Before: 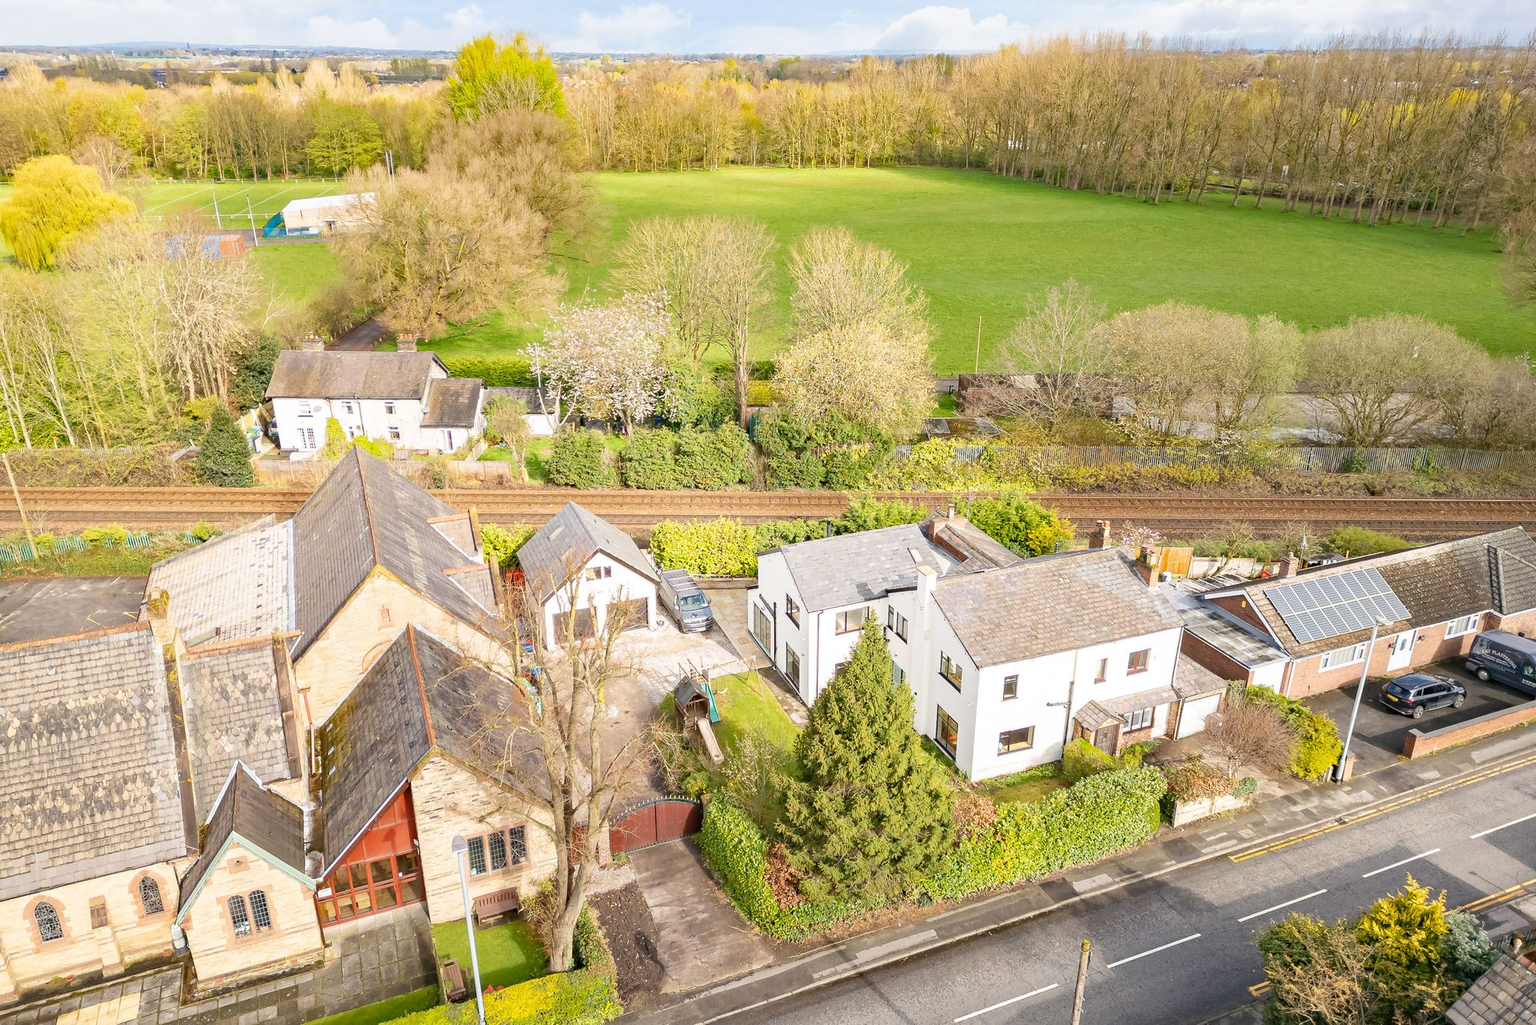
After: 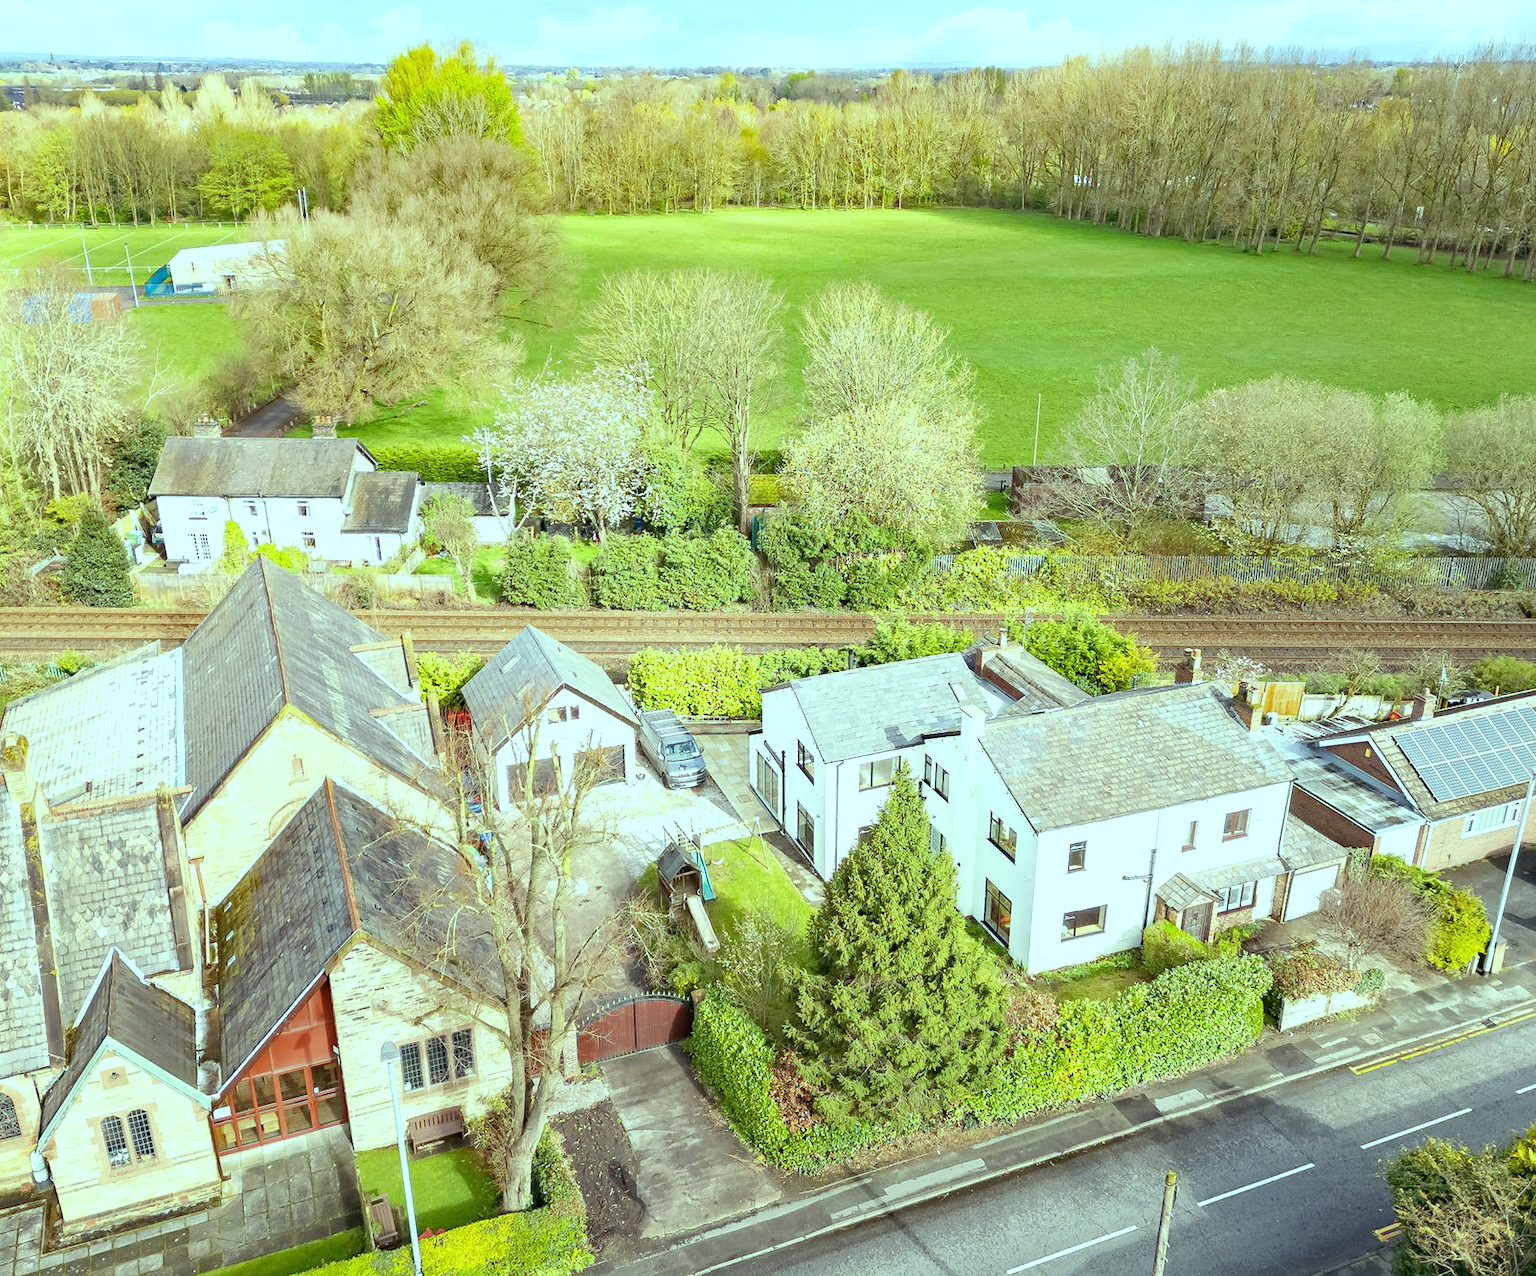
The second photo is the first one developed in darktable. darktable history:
crop and rotate: left 9.597%, right 10.195%
color balance: mode lift, gamma, gain (sRGB), lift [0.997, 0.979, 1.021, 1.011], gamma [1, 1.084, 0.916, 0.998], gain [1, 0.87, 1.13, 1.101], contrast 4.55%, contrast fulcrum 38.24%, output saturation 104.09%
